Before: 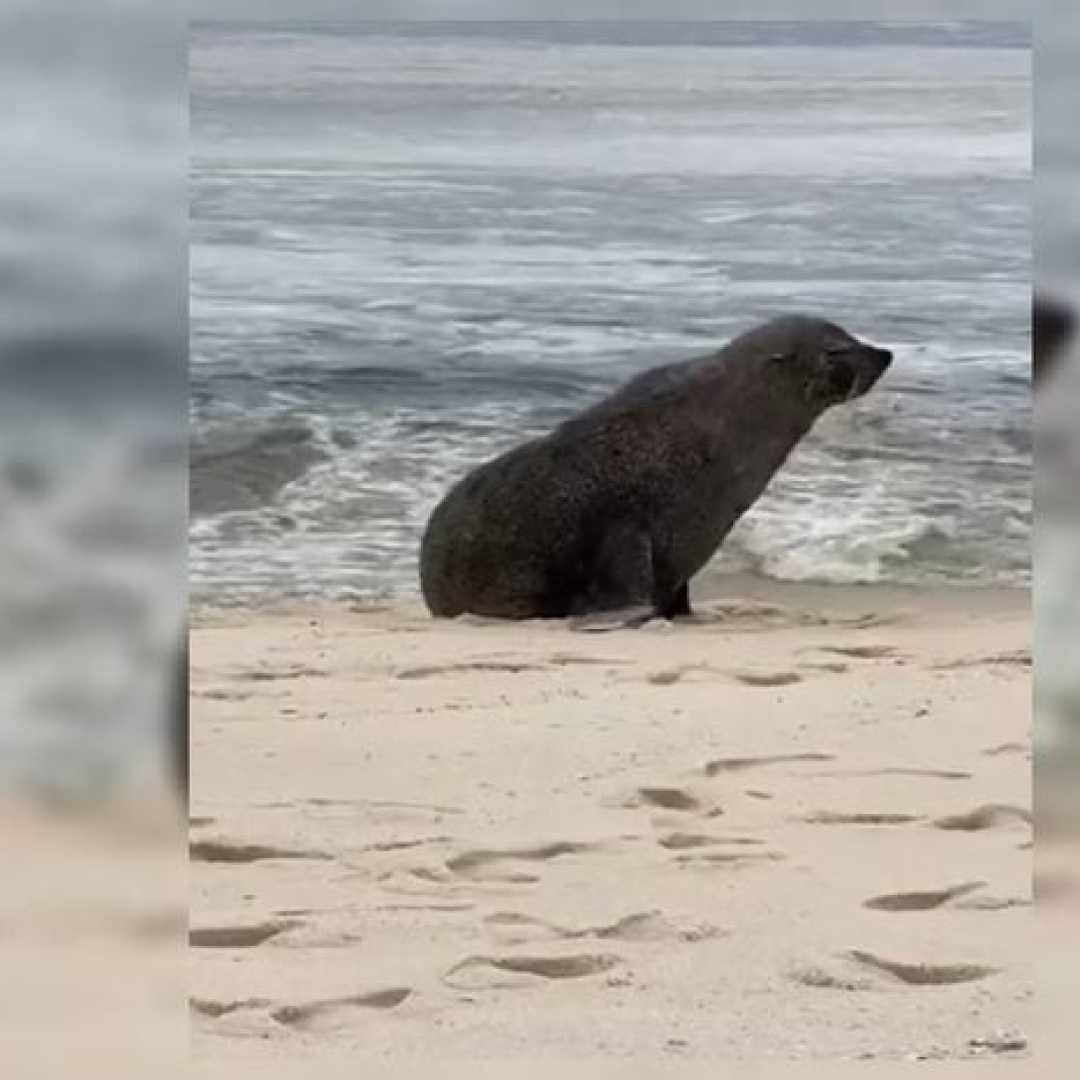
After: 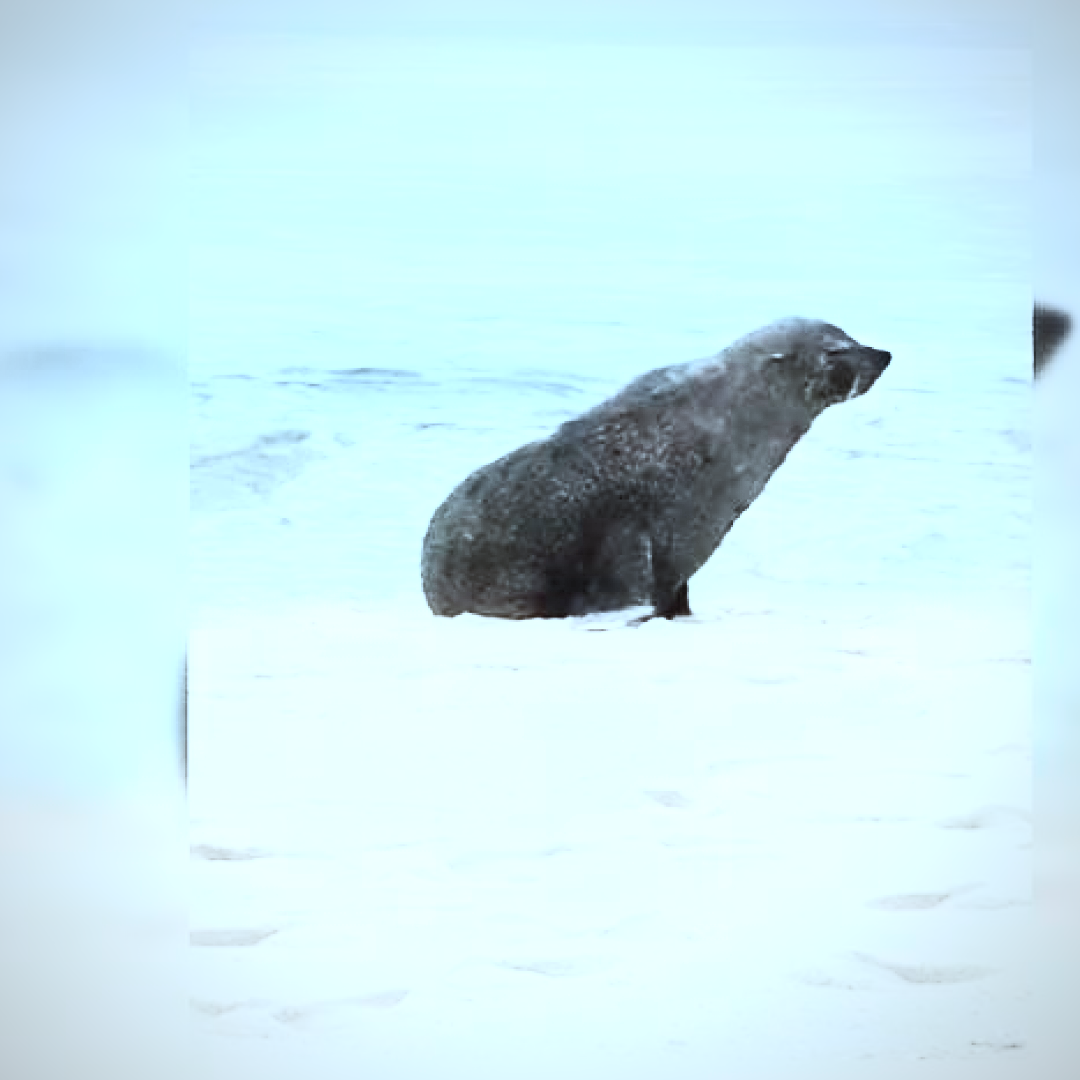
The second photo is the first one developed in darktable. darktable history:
contrast brightness saturation: contrast 0.57, brightness 0.57, saturation -0.34
vignetting: fall-off radius 63.6%
exposure: black level correction 0, exposure 1.5 EV, compensate exposure bias true, compensate highlight preservation false
color balance: contrast fulcrum 17.78%
color correction: highlights a* -10.69, highlights b* -19.19
